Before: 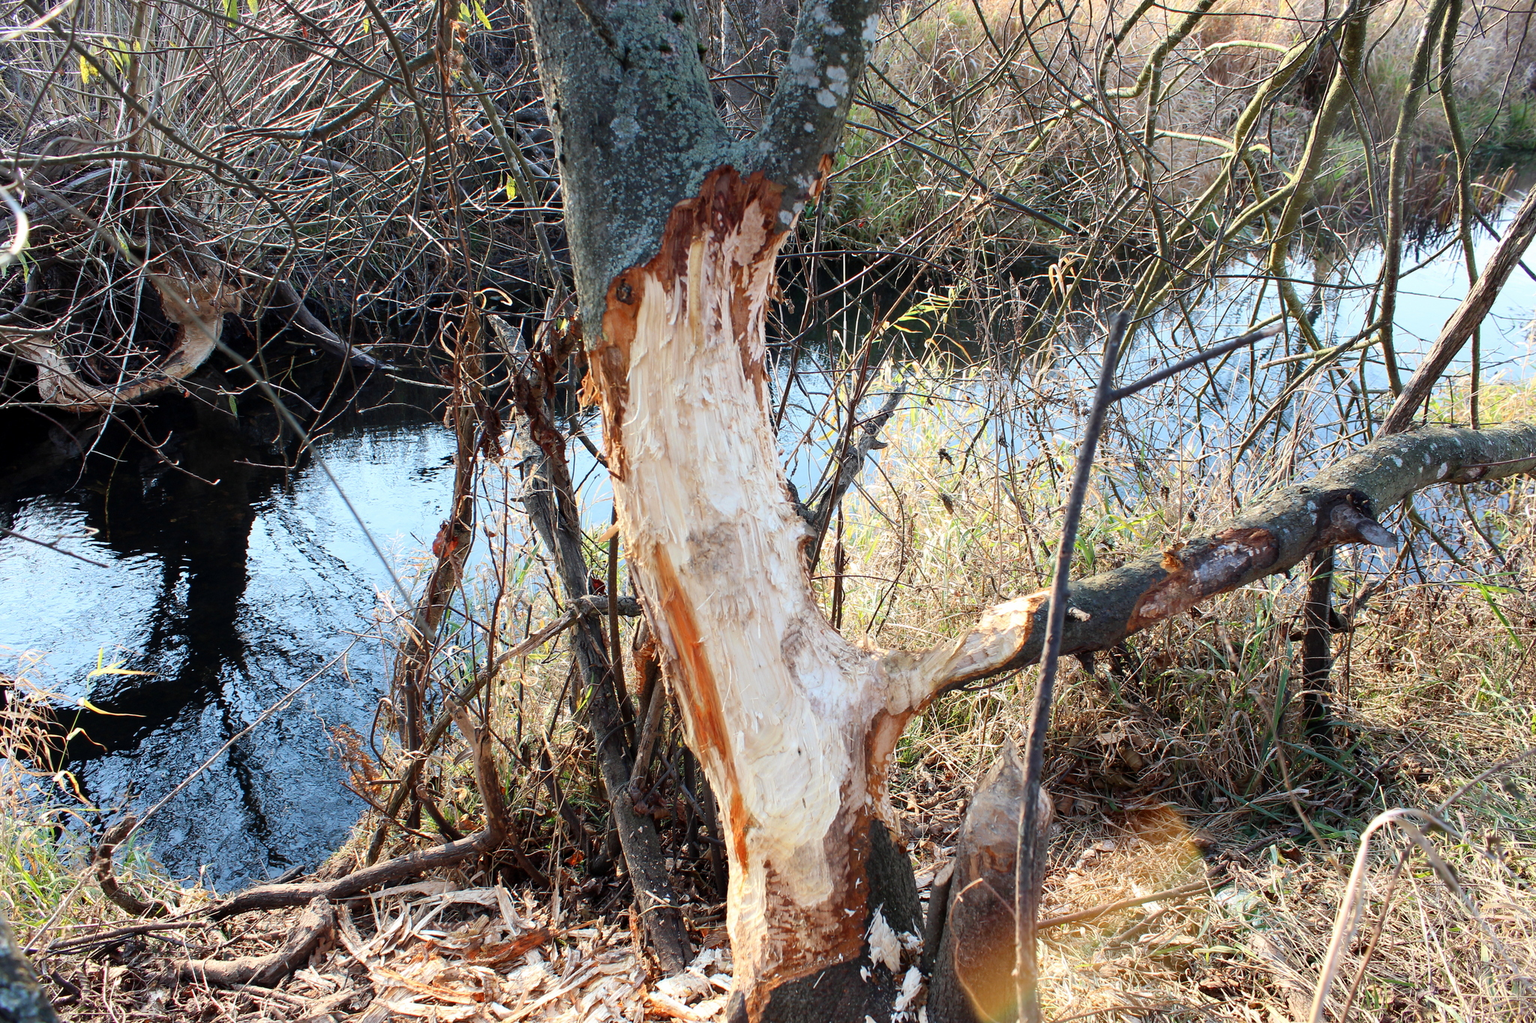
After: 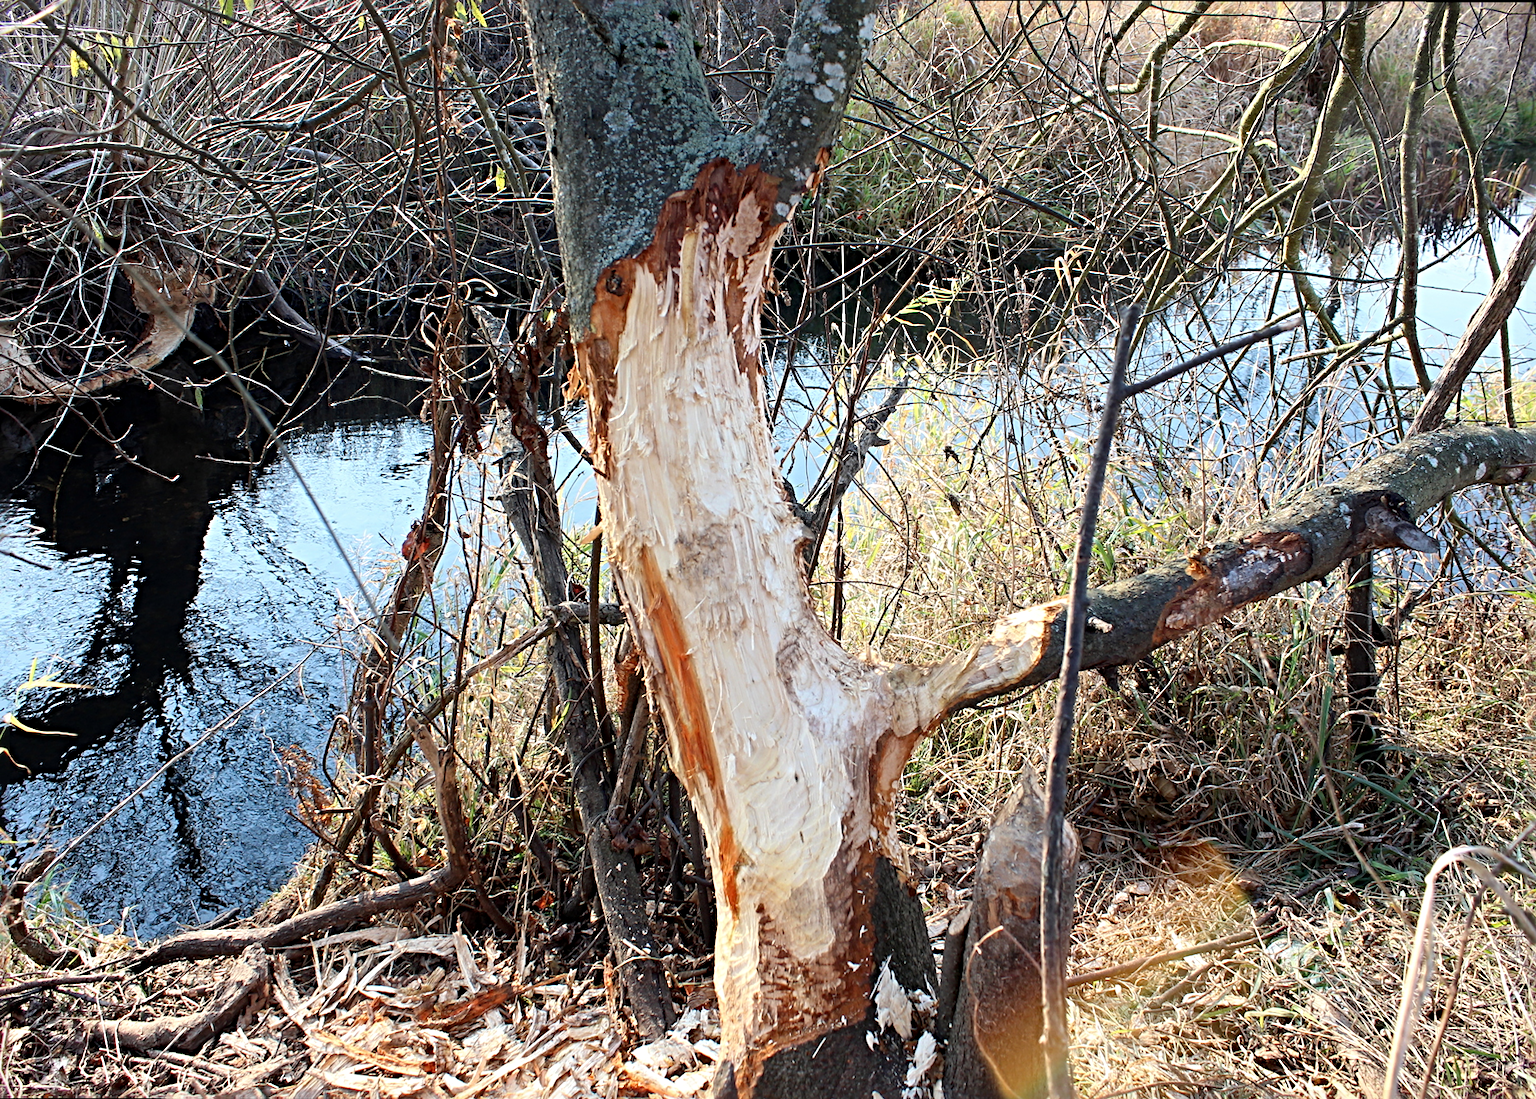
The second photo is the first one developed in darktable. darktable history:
rotate and perspective: rotation 0.215°, lens shift (vertical) -0.139, crop left 0.069, crop right 0.939, crop top 0.002, crop bottom 0.996
sharpen: radius 4.883
